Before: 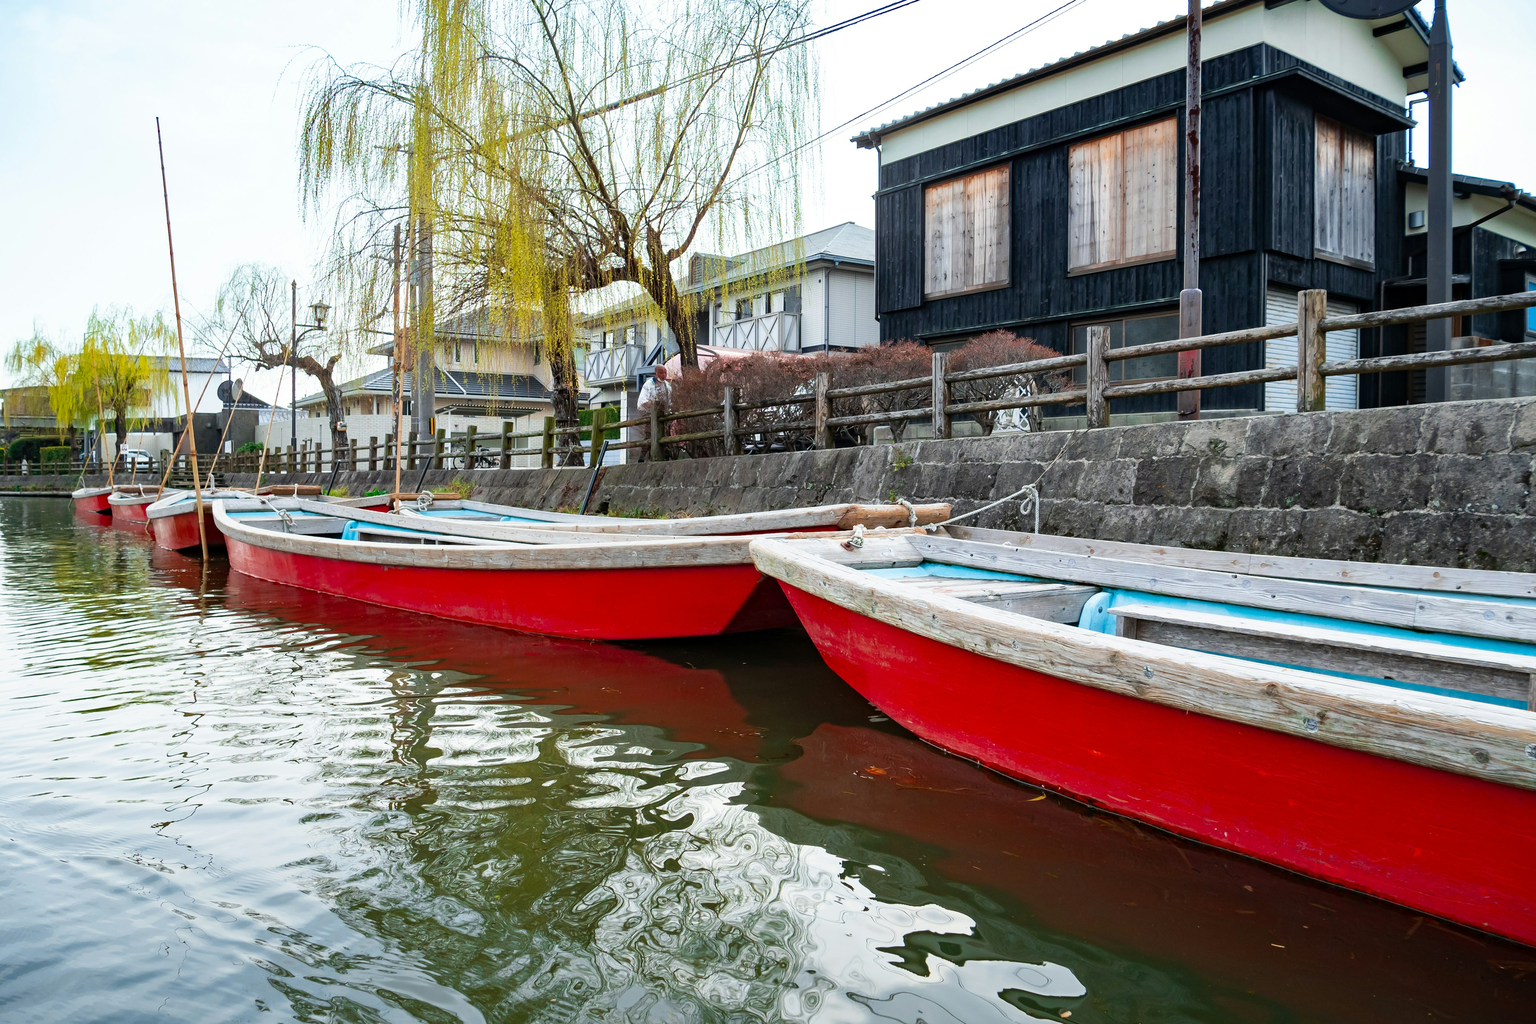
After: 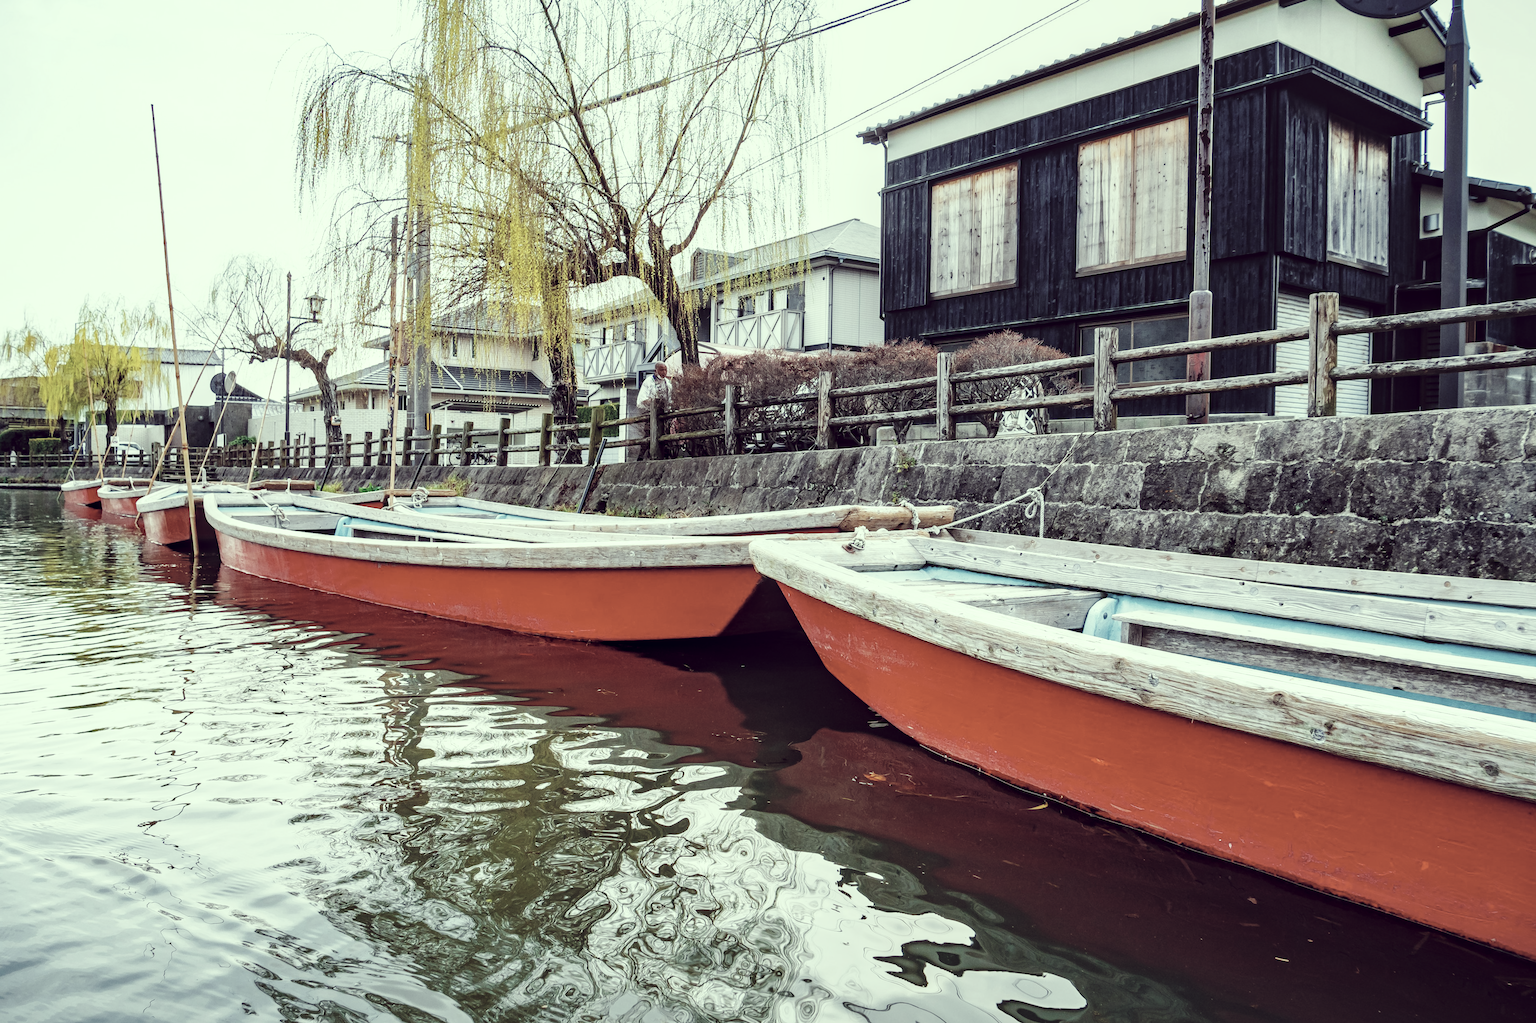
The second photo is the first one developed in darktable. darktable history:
crop and rotate: angle -0.637°
levels: mode automatic
shadows and highlights: shadows 25.85, highlights -23.85
base curve: curves: ch0 [(0, 0) (0.036, 0.025) (0.121, 0.166) (0.206, 0.329) (0.605, 0.79) (1, 1)], exposure shift 0.01, preserve colors none
local contrast: on, module defaults
color correction: highlights a* -20.27, highlights b* 20.62, shadows a* 19.31, shadows b* -20.22, saturation 0.436
